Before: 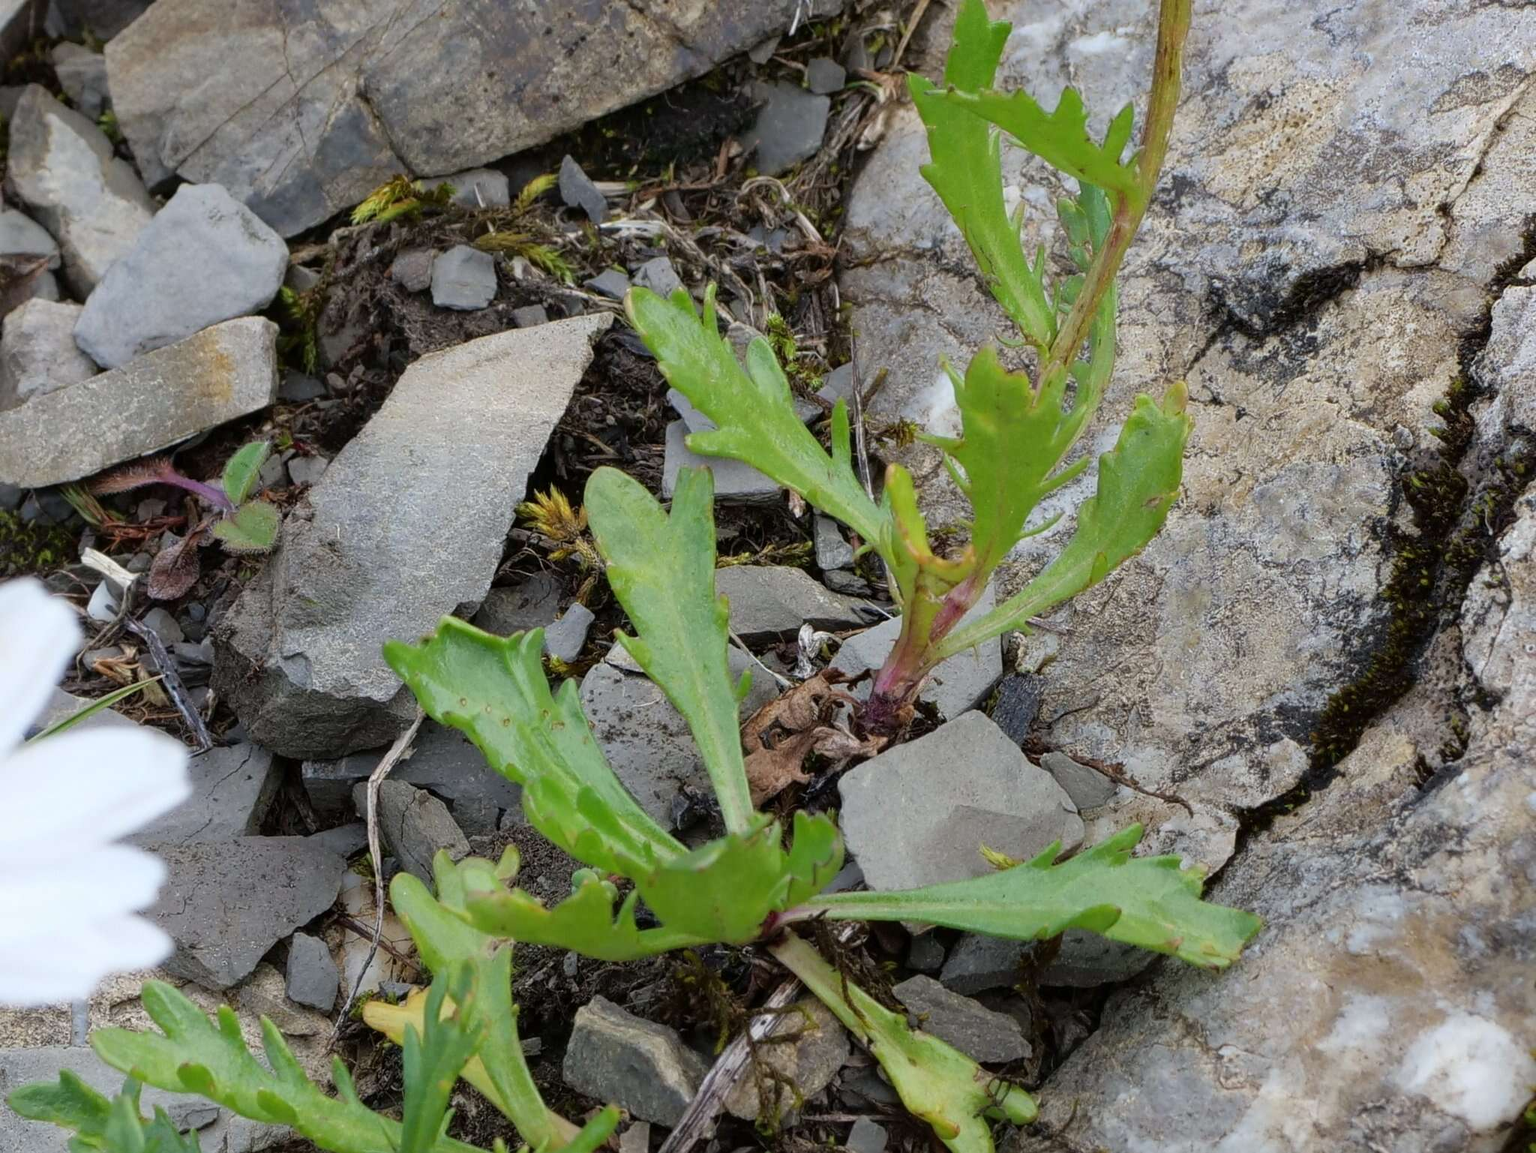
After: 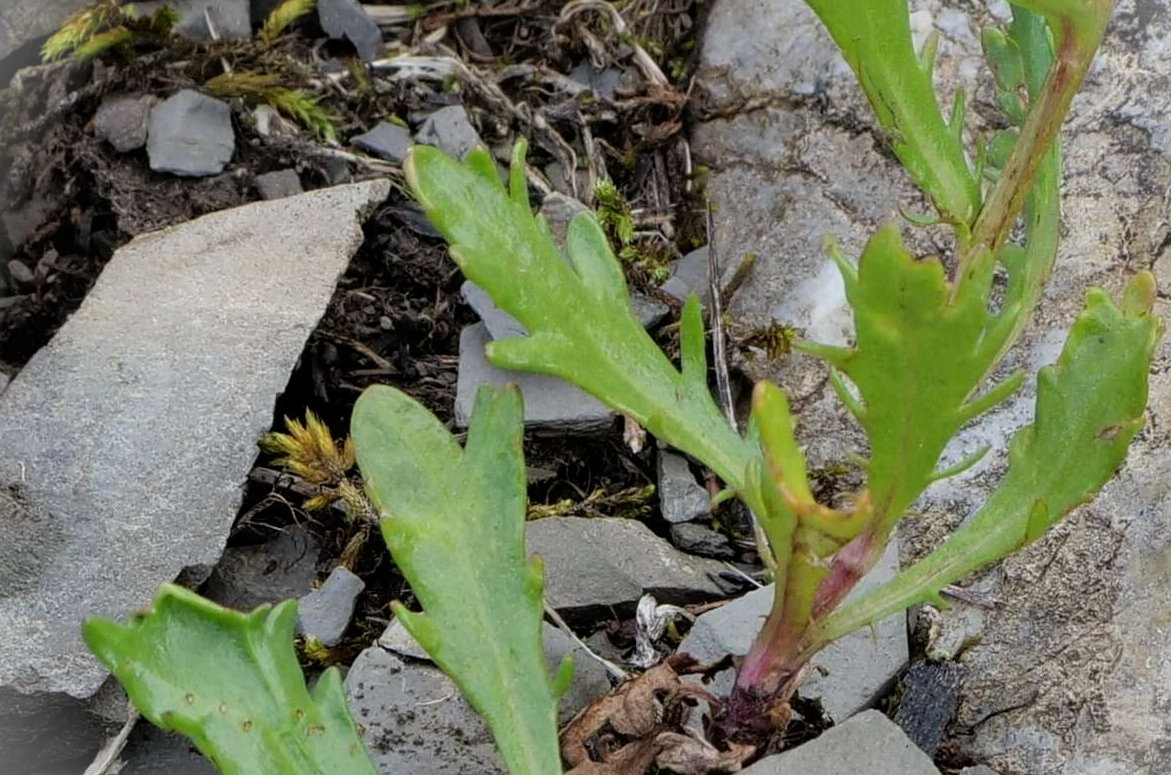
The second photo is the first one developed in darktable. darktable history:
filmic rgb: middle gray luminance 18.42%, black relative exposure -11.45 EV, white relative exposure 2.55 EV, threshold 6 EV, target black luminance 0%, hardness 8.41, latitude 99%, contrast 1.084, shadows ↔ highlights balance 0.505%, add noise in highlights 0, preserve chrominance max RGB, color science v3 (2019), use custom middle-gray values true, iterations of high-quality reconstruction 0, contrast in highlights soft, enable highlight reconstruction true
vignetting: fall-off start 100%, brightness 0.3, saturation 0
crop: left 20.932%, top 15.471%, right 21.848%, bottom 34.081%
